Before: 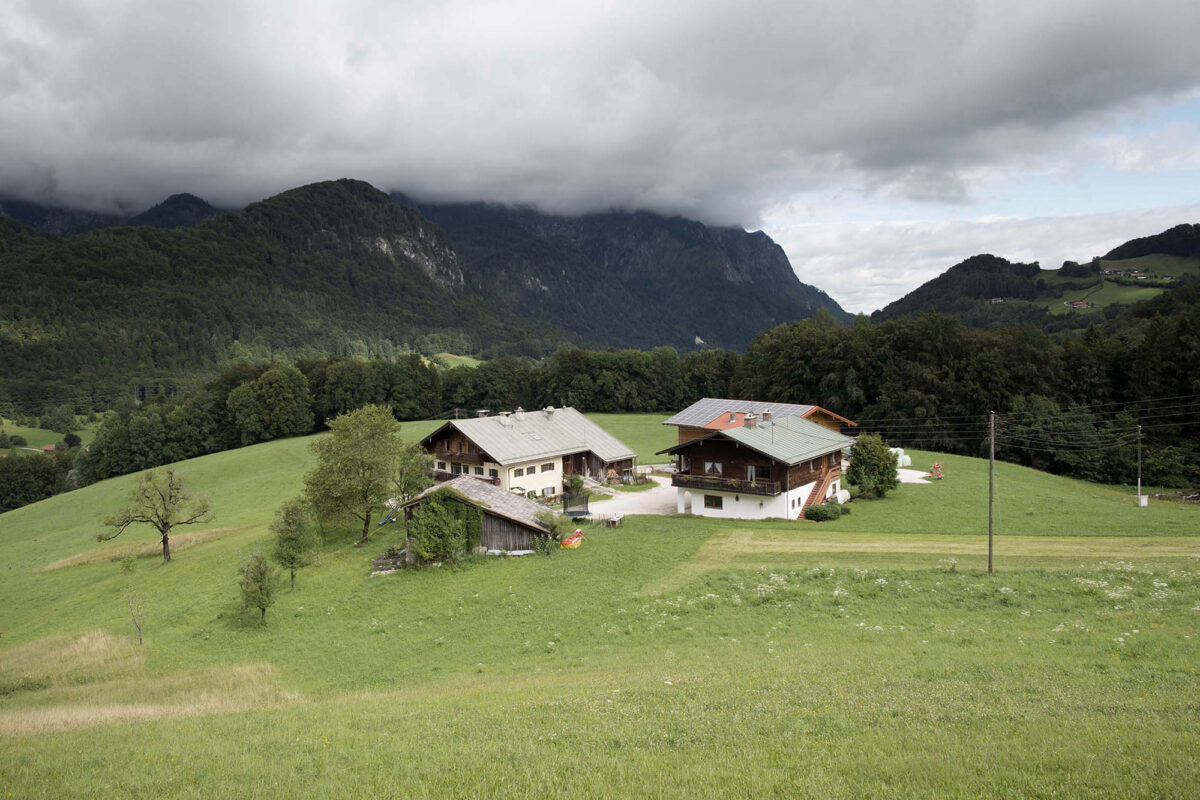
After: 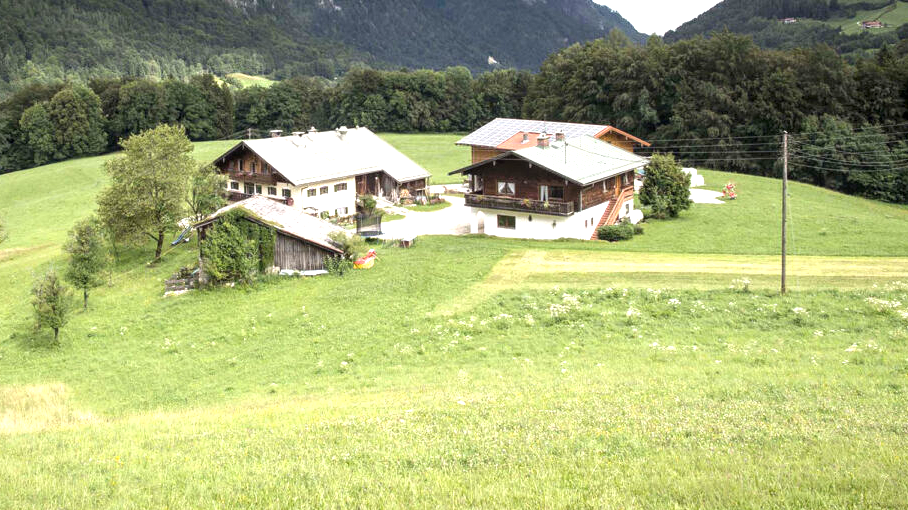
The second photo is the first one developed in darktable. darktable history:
local contrast: on, module defaults
crop and rotate: left 17.299%, top 35.115%, right 7.015%, bottom 1.024%
exposure: black level correction 0, exposure 1.2 EV, compensate exposure bias true, compensate highlight preservation false
